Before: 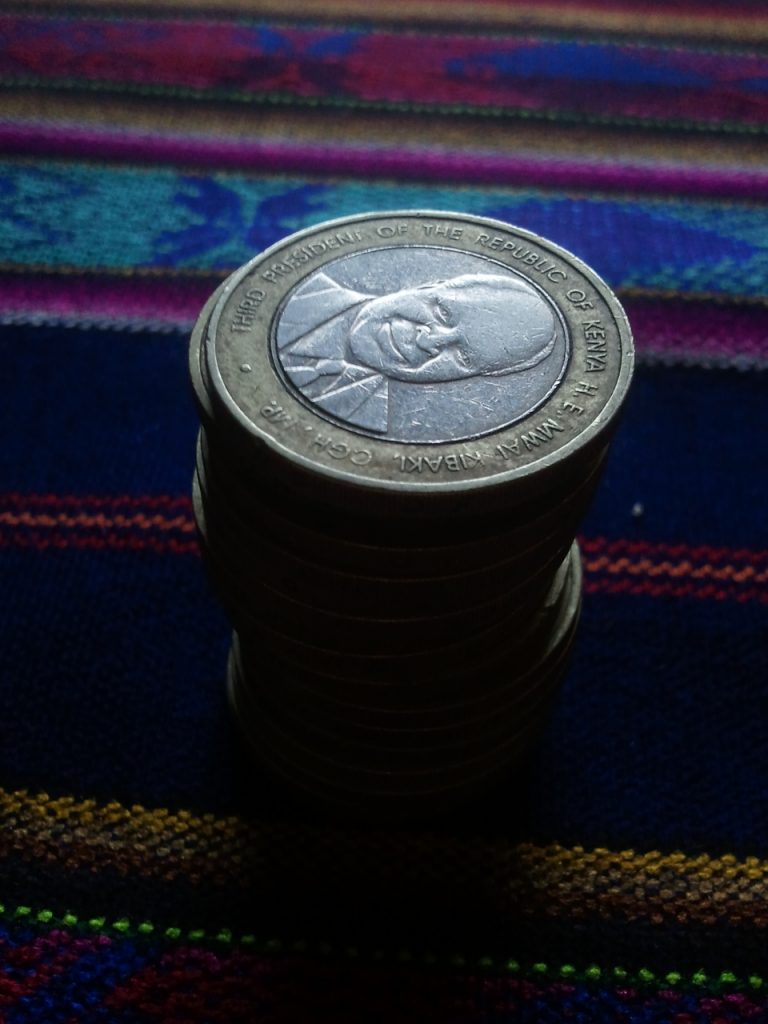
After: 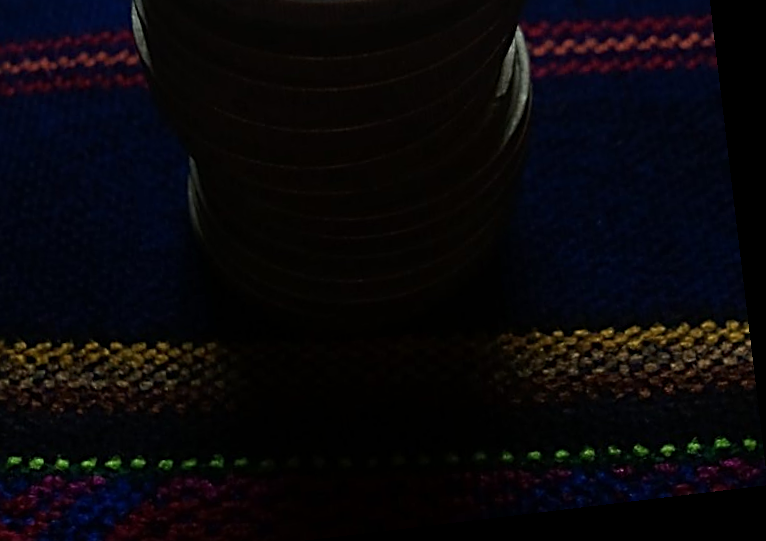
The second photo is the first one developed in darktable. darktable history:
sharpen: radius 2.584, amount 0.688
crop and rotate: left 13.306%, top 48.129%, bottom 2.928%
rotate and perspective: rotation -6.83°, automatic cropping off
